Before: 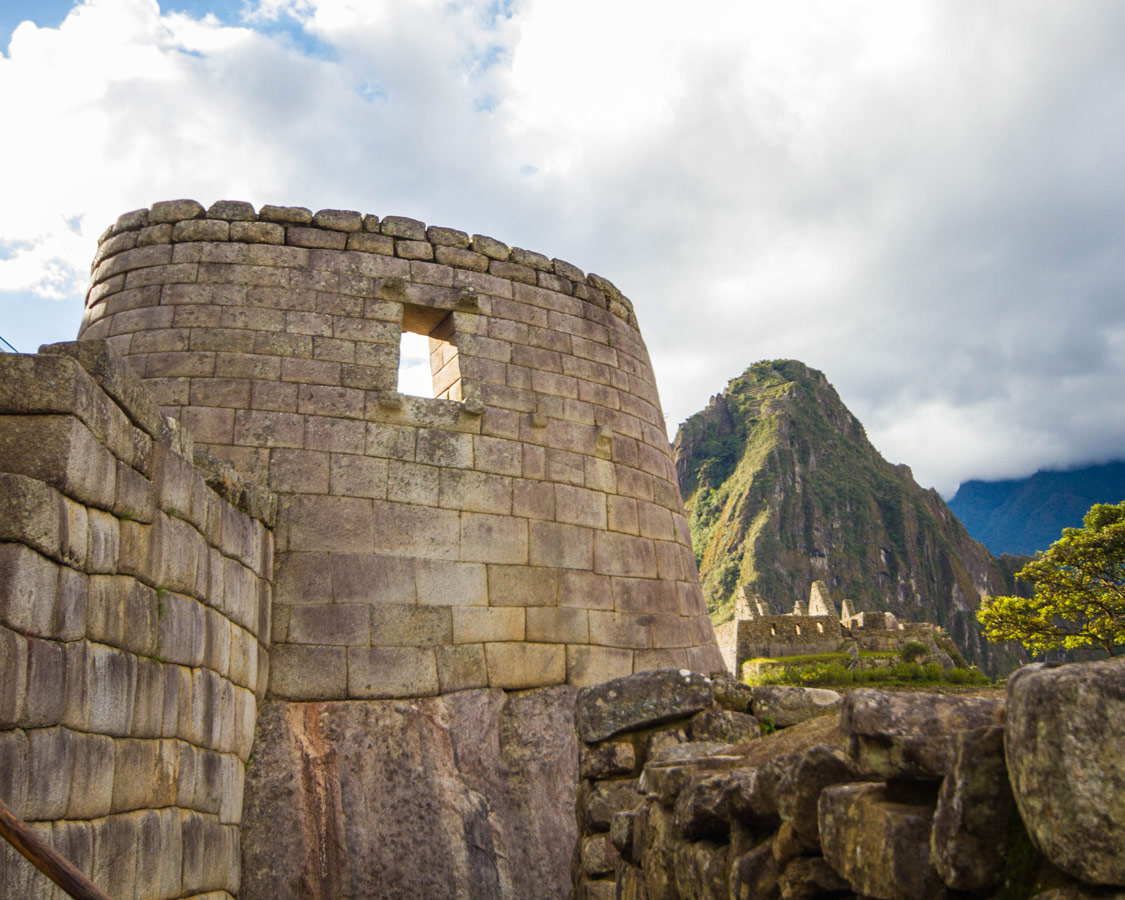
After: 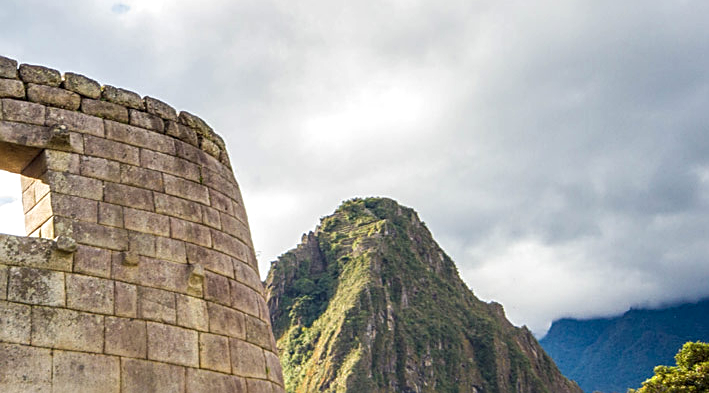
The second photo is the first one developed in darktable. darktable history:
crop: left 36.279%, top 18.007%, right 0.663%, bottom 38.304%
sharpen: on, module defaults
local contrast: detail 130%
shadows and highlights: shadows 12.52, white point adjustment 1.15, highlights -1.8, soften with gaussian
